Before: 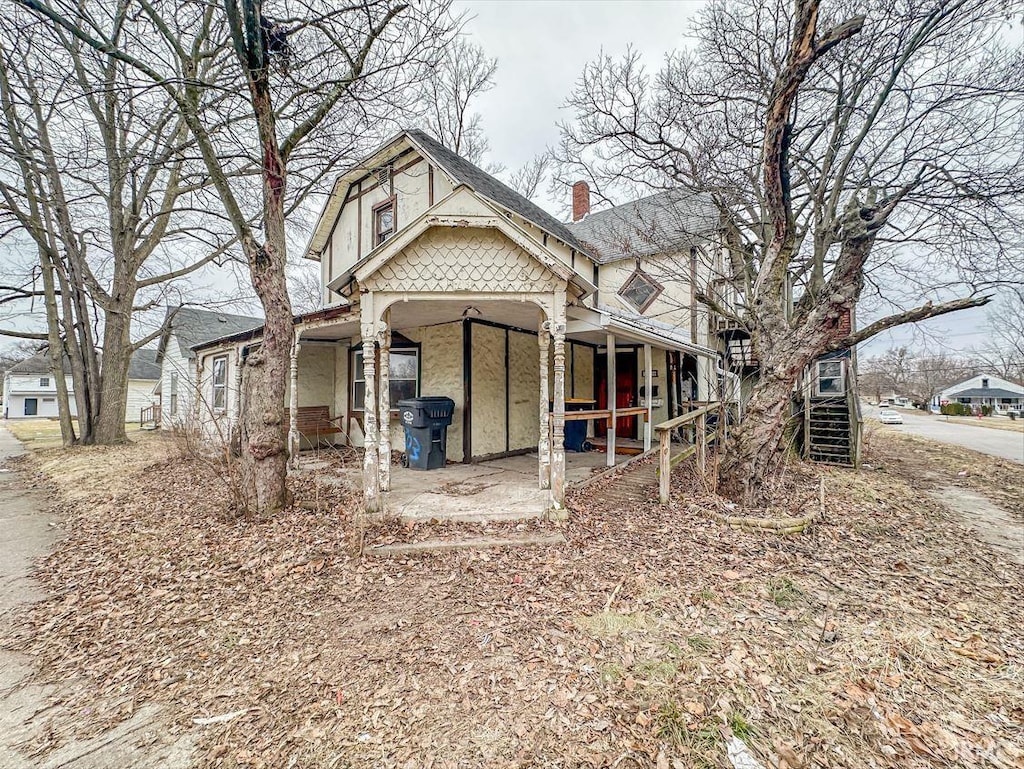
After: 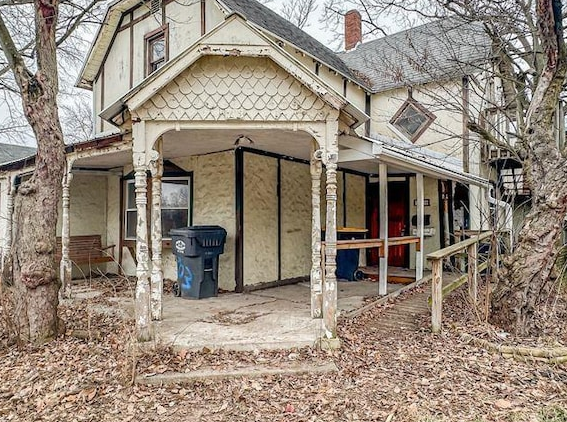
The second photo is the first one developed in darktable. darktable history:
crop and rotate: left 22.293%, top 22.354%, right 22.27%, bottom 22.717%
